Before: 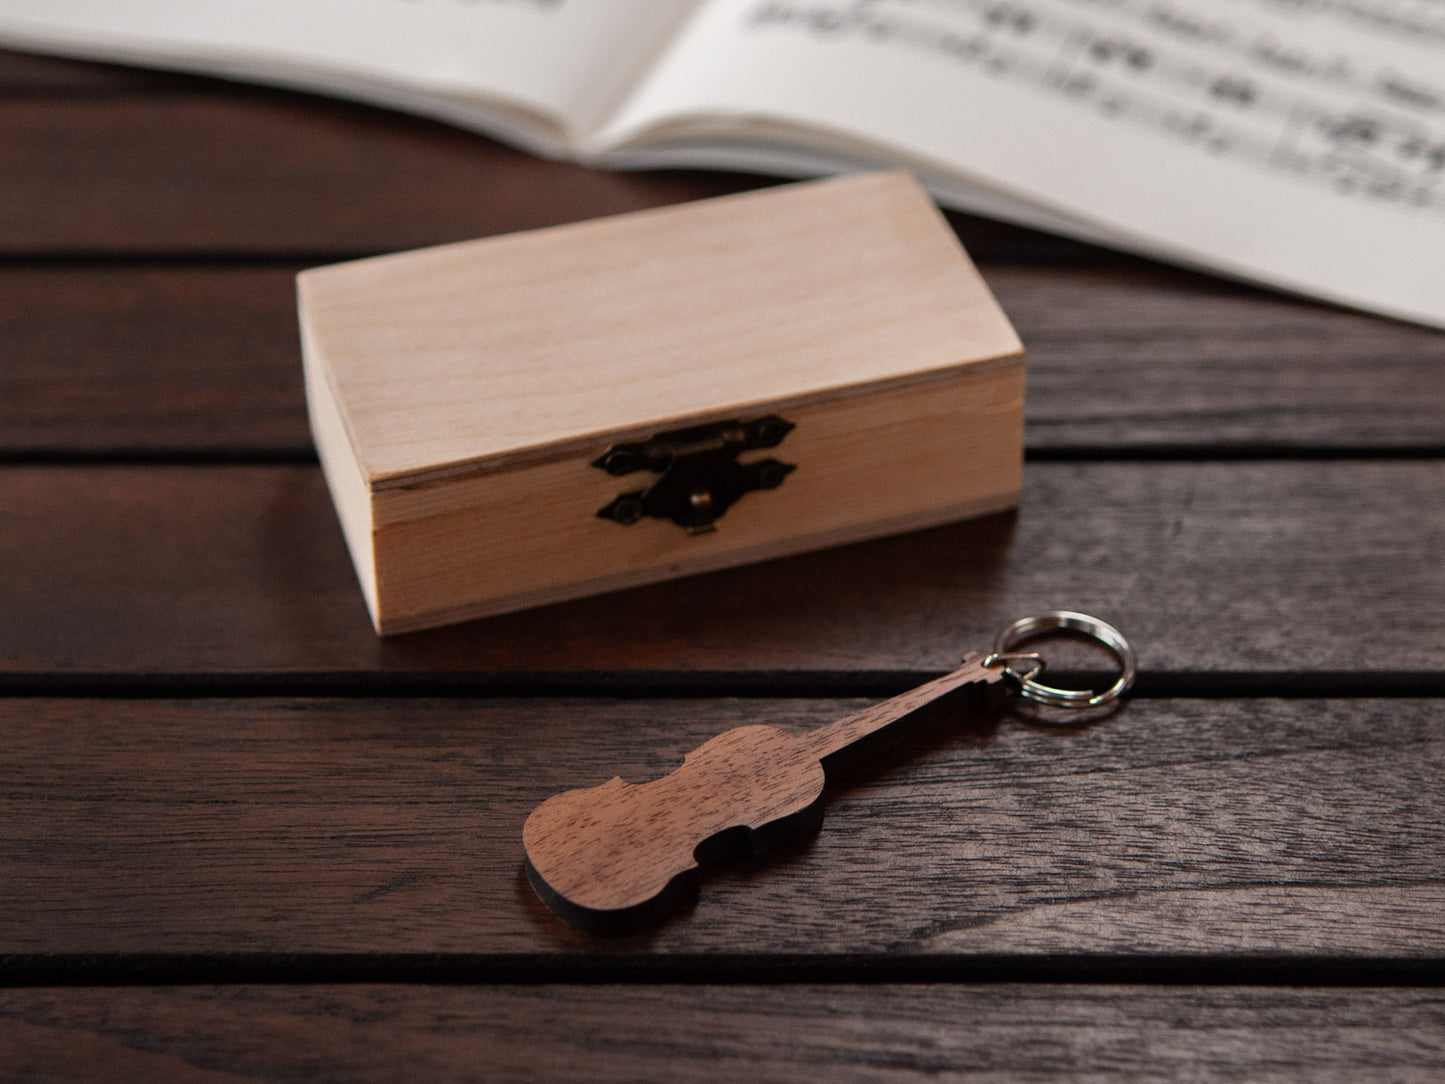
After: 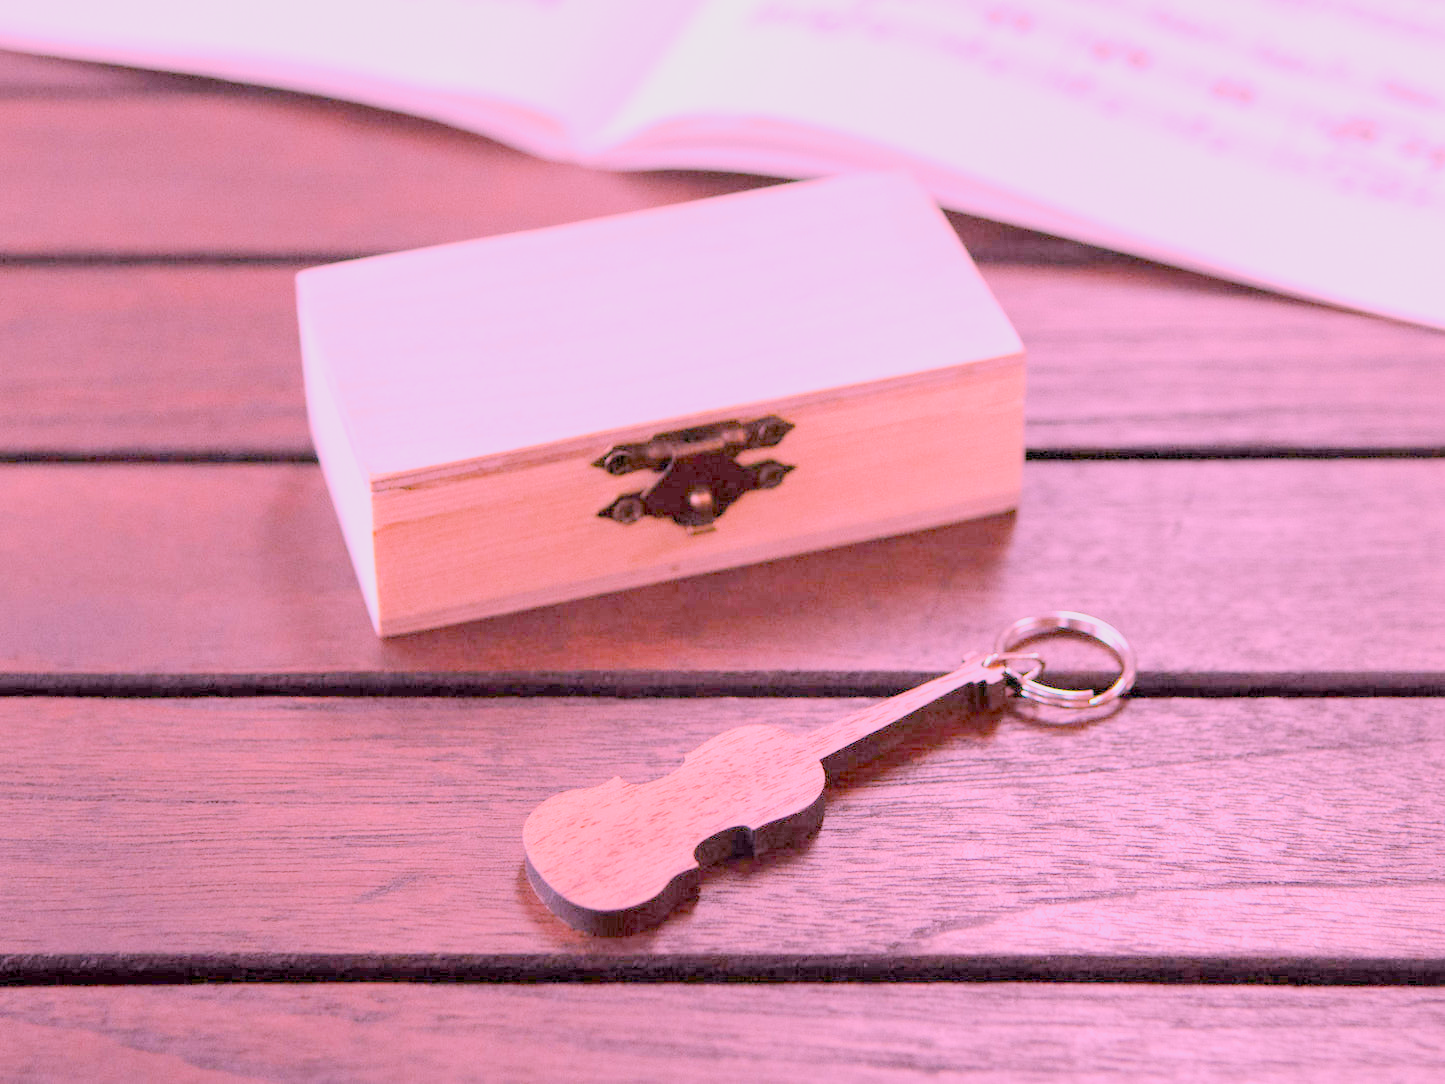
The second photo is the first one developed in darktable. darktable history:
white balance: red 2.012, blue 1.687
highlight reconstruction: iterations 1, diameter of reconstruction 64 px
filmic rgb: black relative exposure -7.65 EV, white relative exposure 4.56 EV, hardness 3.61, color science v6 (2022)
exposure: black level correction 0, exposure 0.7 EV, compensate exposure bias true, compensate highlight preservation false
